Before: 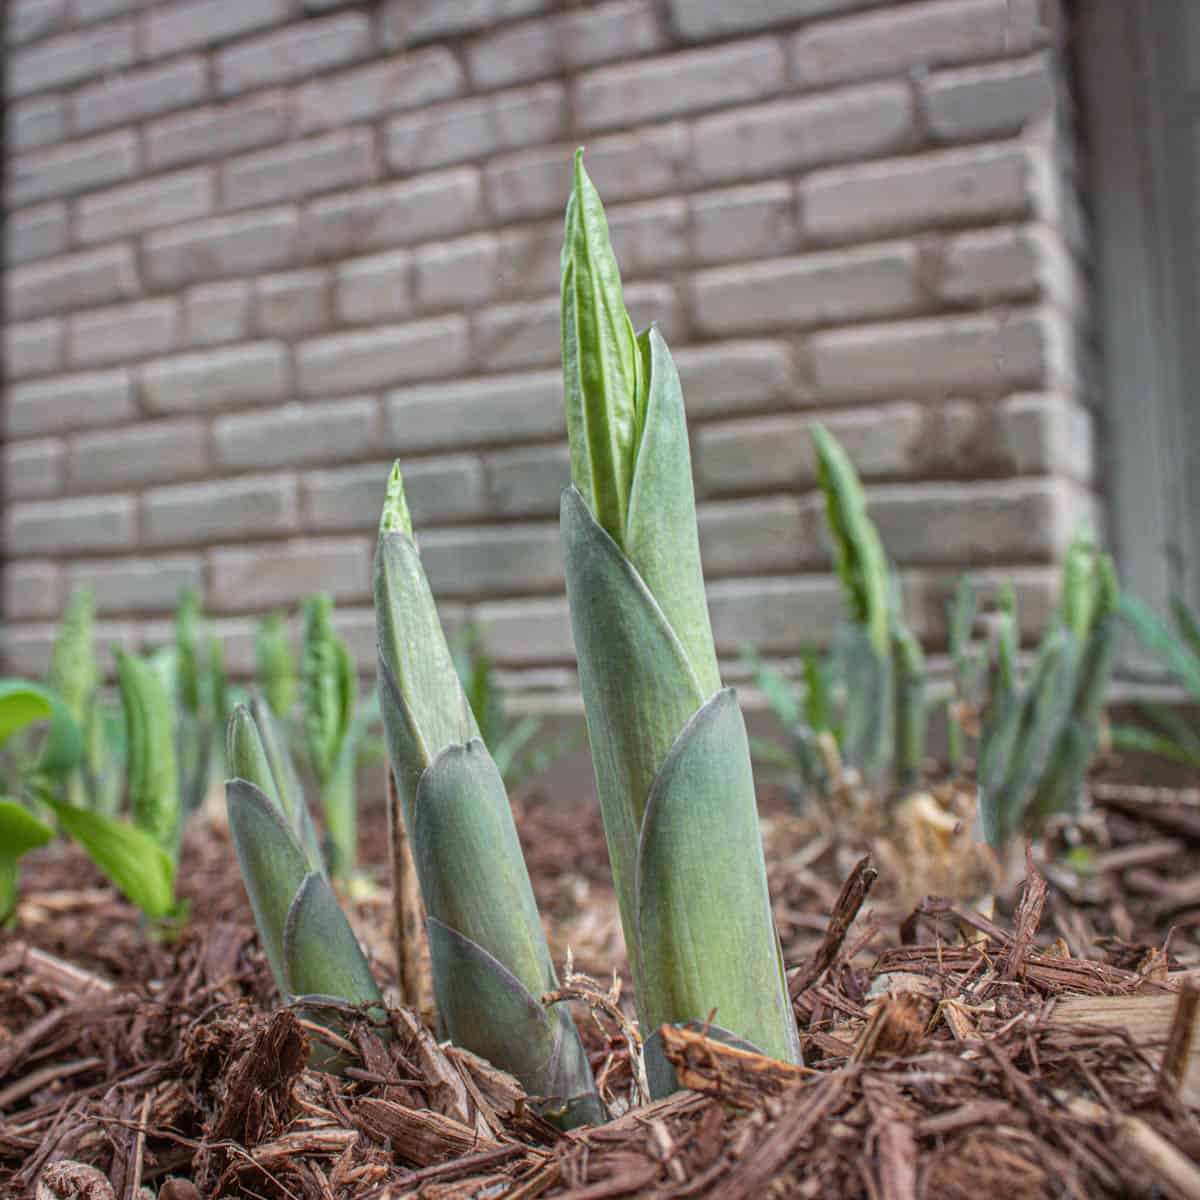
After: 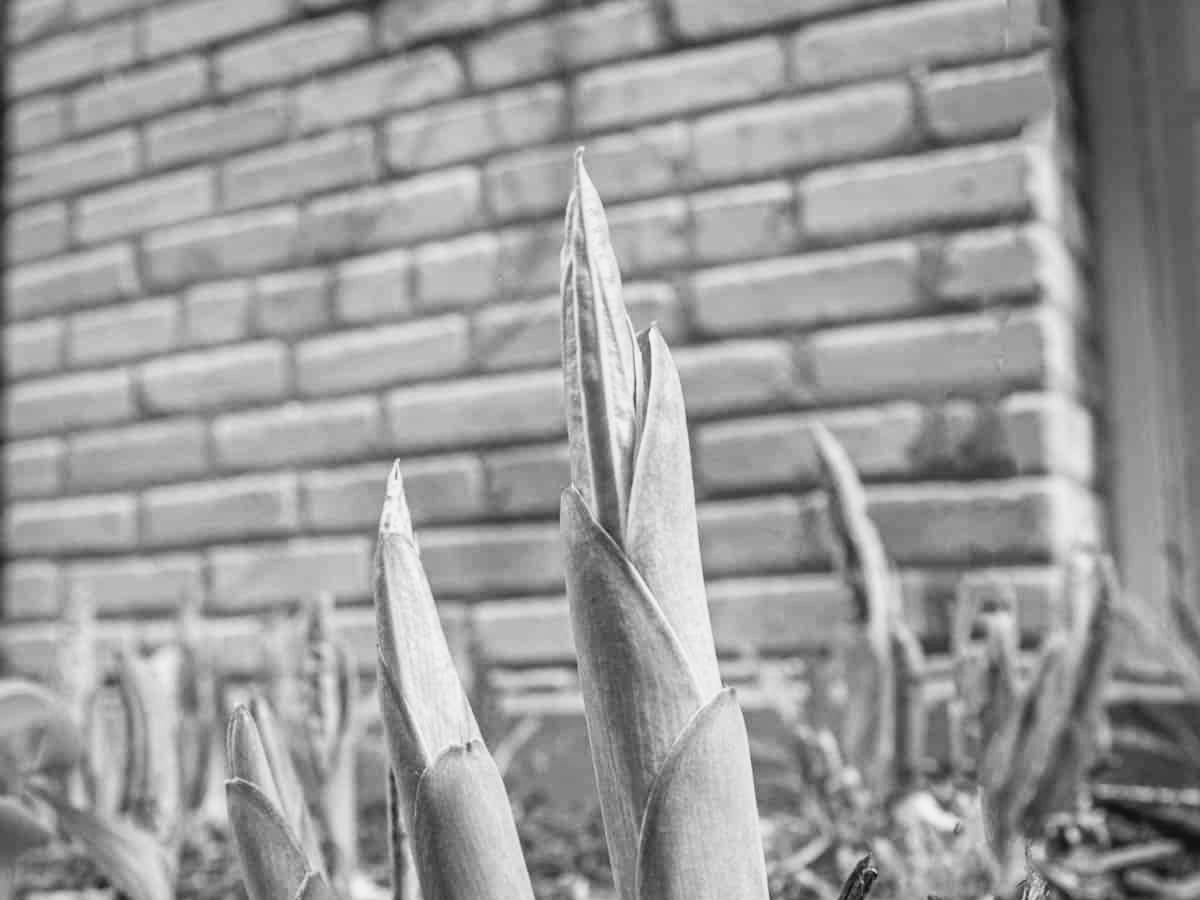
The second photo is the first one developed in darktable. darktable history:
tone curve: curves: ch0 [(0, 0.039) (0.104, 0.094) (0.285, 0.301) (0.673, 0.796) (0.845, 0.932) (0.994, 0.971)]; ch1 [(0, 0) (0.356, 0.385) (0.424, 0.405) (0.498, 0.502) (0.586, 0.57) (0.657, 0.642) (1, 1)]; ch2 [(0, 0) (0.424, 0.438) (0.46, 0.453) (0.515, 0.505) (0.557, 0.57) (0.612, 0.583) (0.722, 0.67) (1, 1)], color space Lab, independent channels, preserve colors none
monochrome: on, module defaults
crop: bottom 24.988%
